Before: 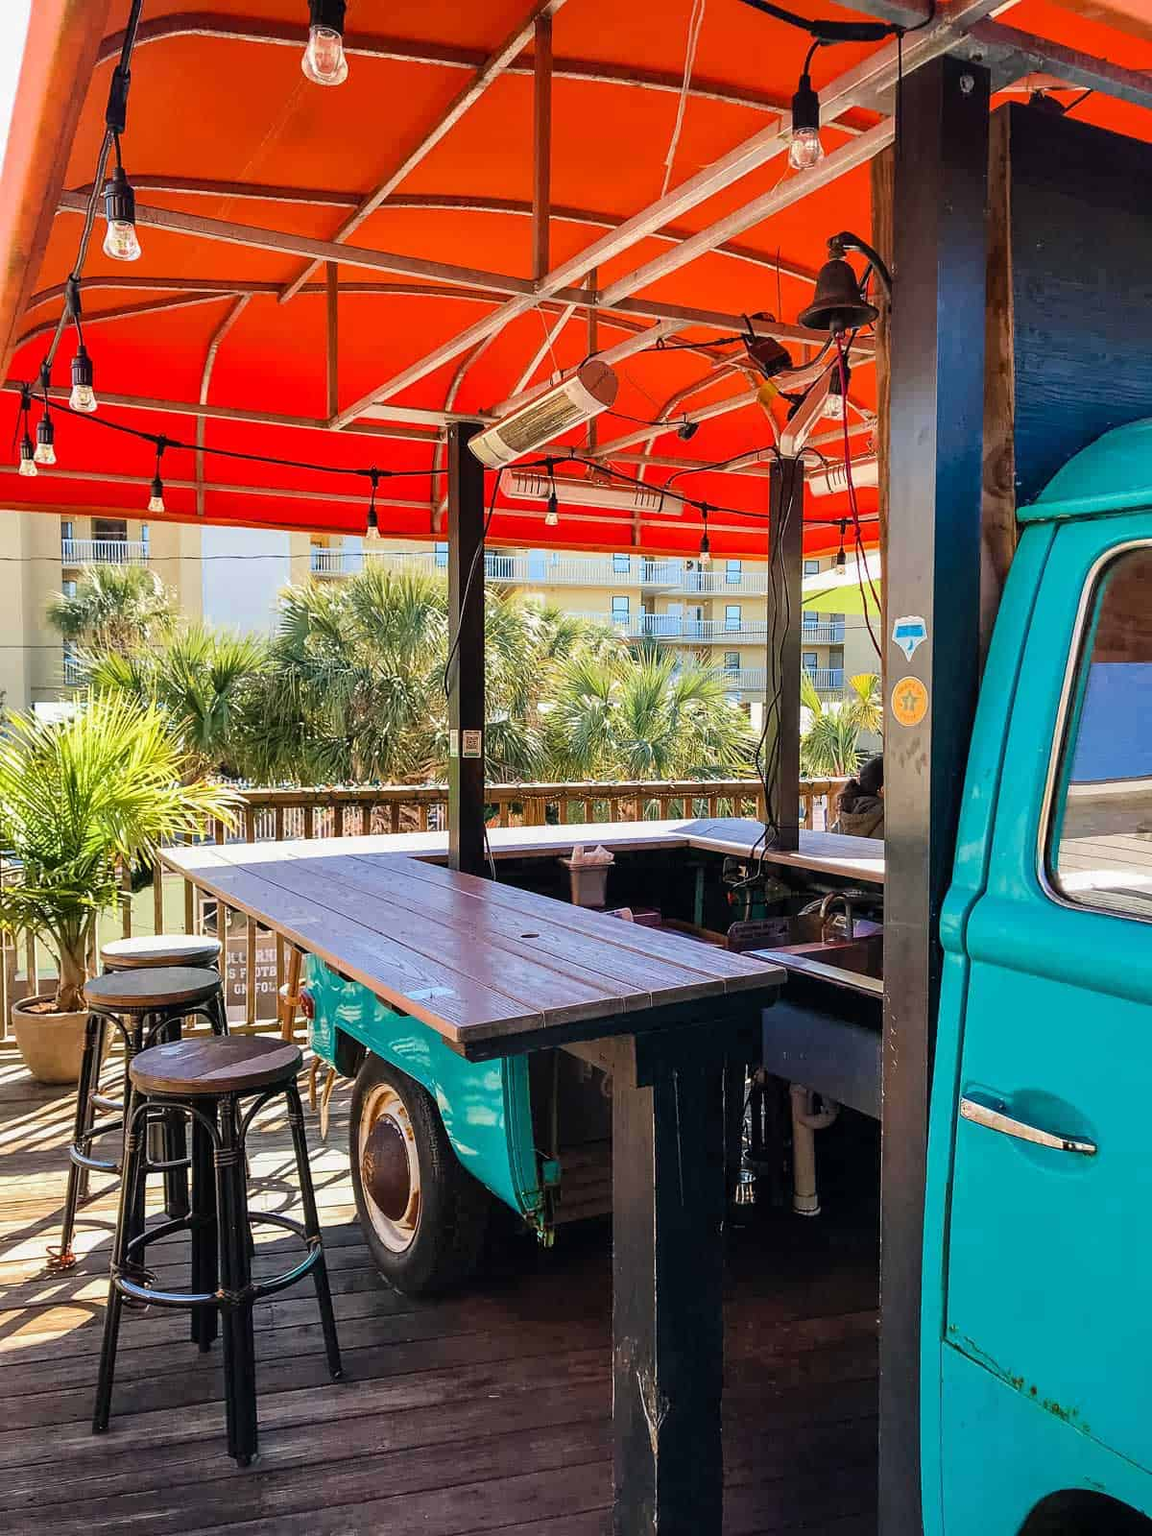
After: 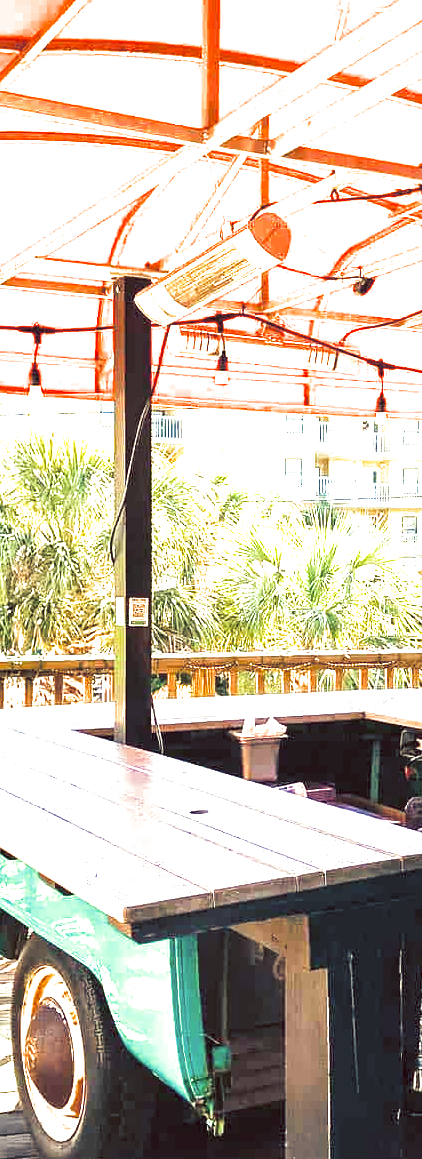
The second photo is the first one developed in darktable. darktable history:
crop and rotate: left 29.476%, top 10.214%, right 35.32%, bottom 17.333%
color balance: lift [1.001, 1.007, 1, 0.993], gamma [1.023, 1.026, 1.01, 0.974], gain [0.964, 1.059, 1.073, 0.927]
split-toning: shadows › hue 216°, shadows › saturation 1, highlights › hue 57.6°, balance -33.4
exposure: black level correction 0, exposure 2.088 EV, compensate exposure bias true, compensate highlight preservation false
